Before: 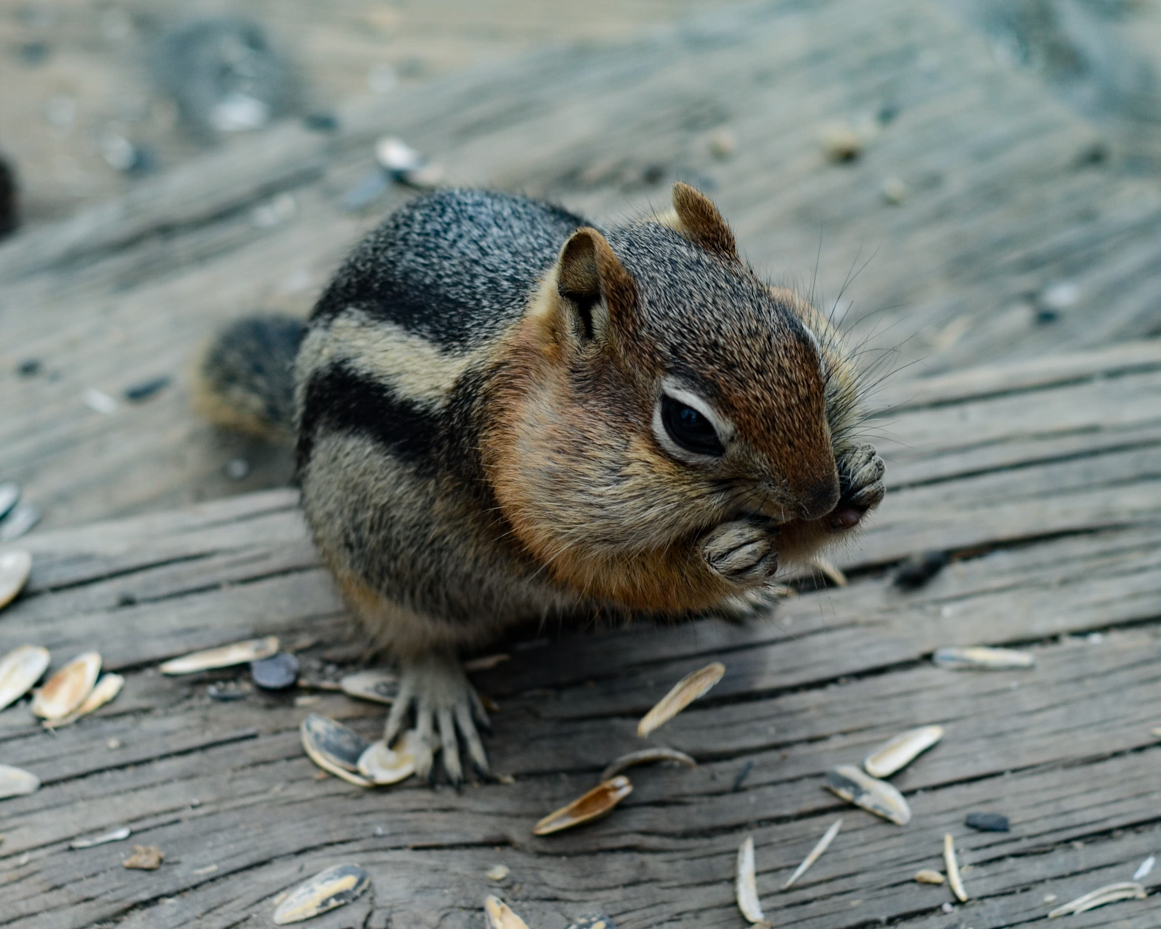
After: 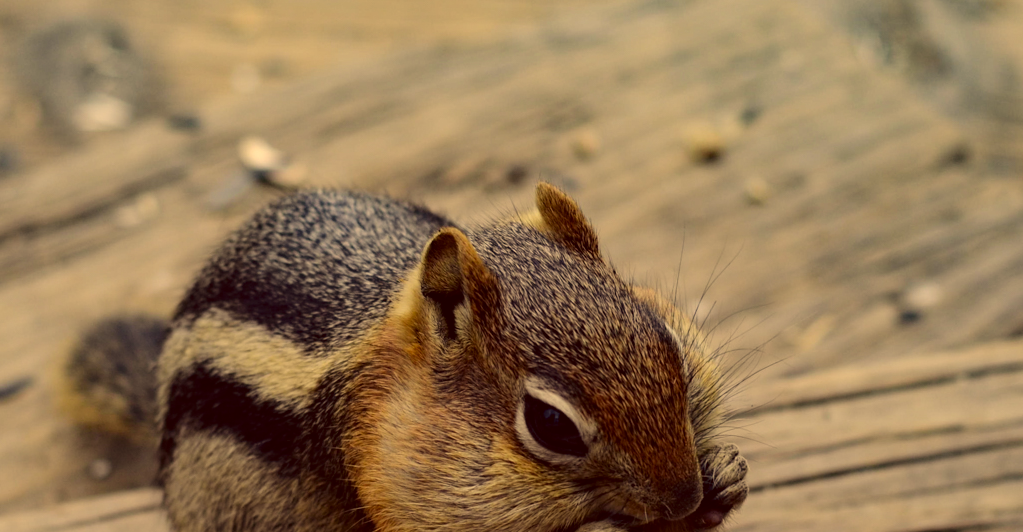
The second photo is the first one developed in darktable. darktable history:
color correction: highlights a* 9.89, highlights b* 38.87, shadows a* 14.54, shadows b* 3.65
crop and rotate: left 11.81%, bottom 42.687%
